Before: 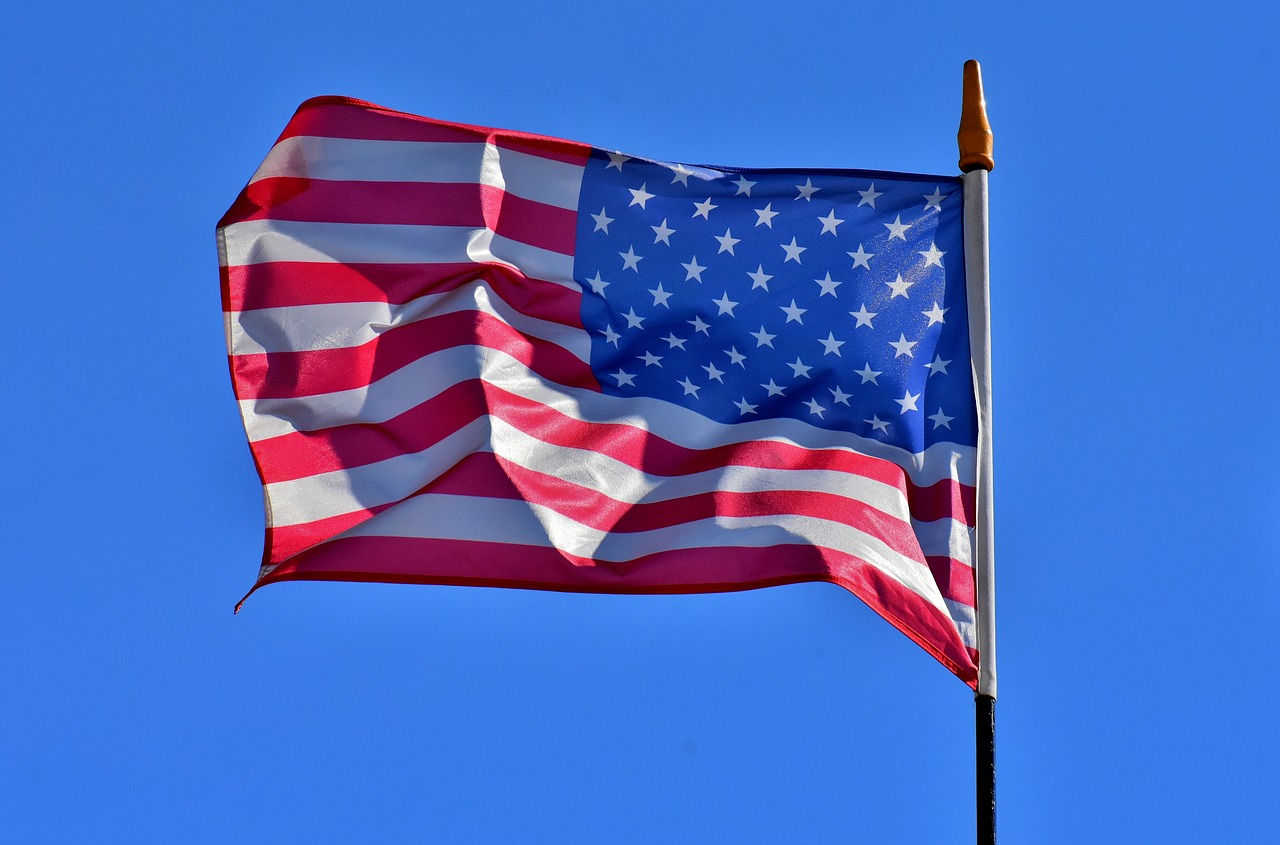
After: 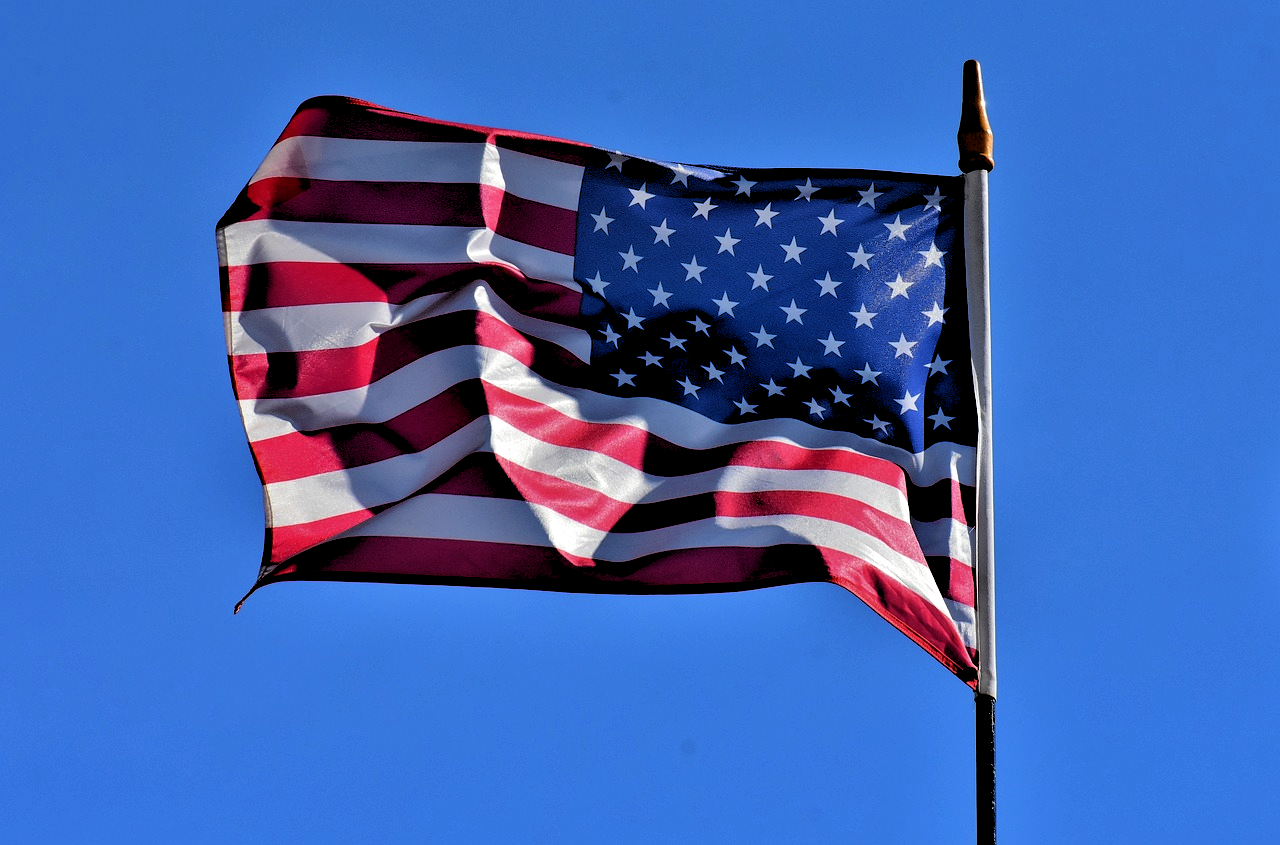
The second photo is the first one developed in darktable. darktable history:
rgb levels: levels [[0.034, 0.472, 0.904], [0, 0.5, 1], [0, 0.5, 1]]
